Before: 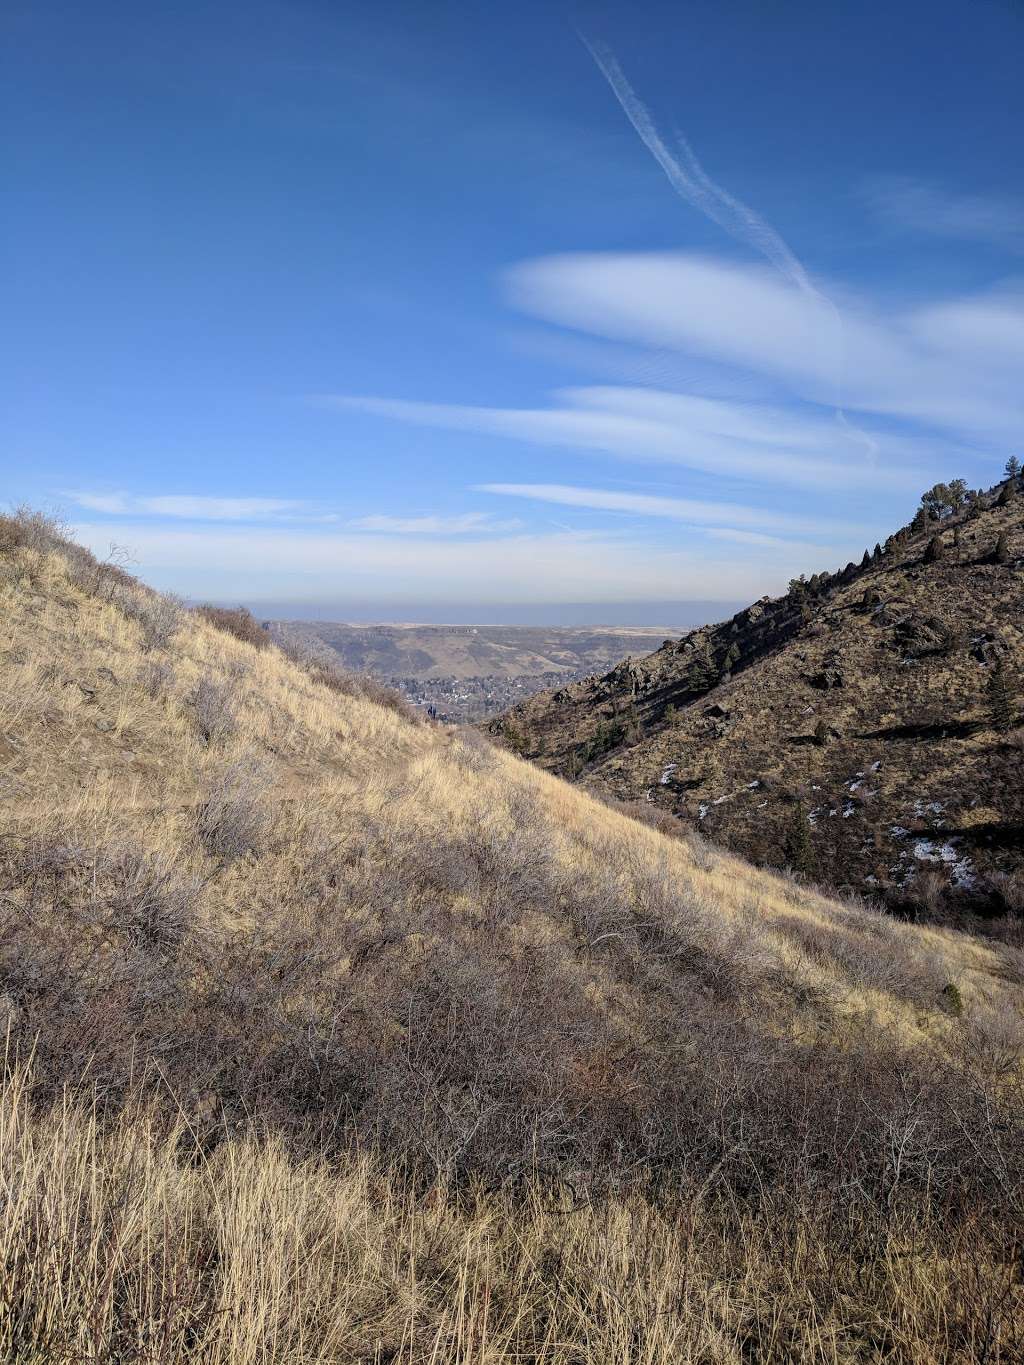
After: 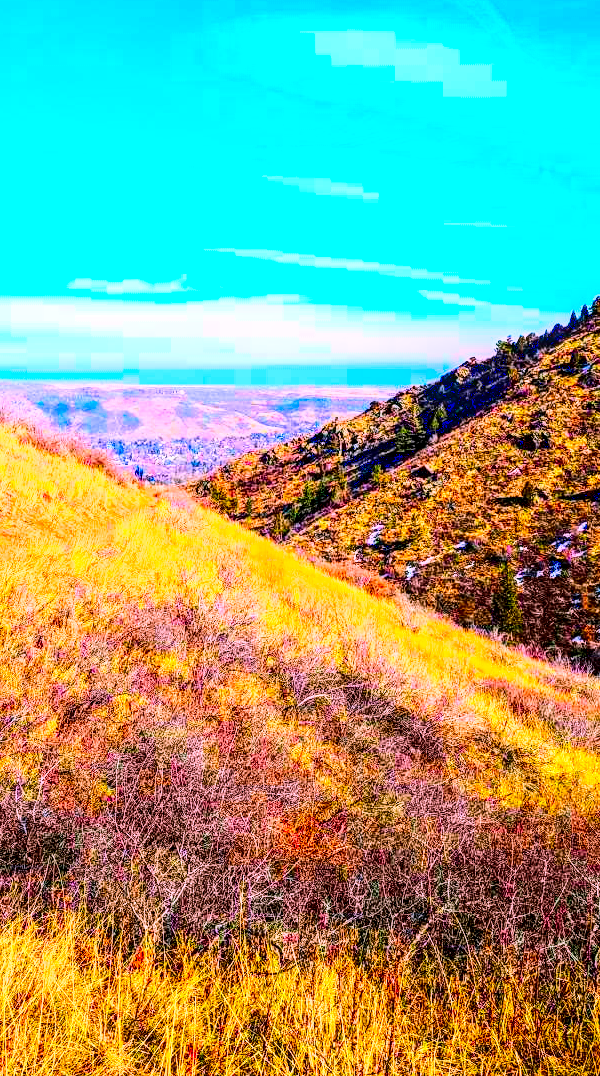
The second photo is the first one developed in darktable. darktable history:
exposure: black level correction 0.001, compensate highlight preservation false
base curve: curves: ch0 [(0, 0.003) (0.001, 0.002) (0.006, 0.004) (0.02, 0.022) (0.048, 0.086) (0.094, 0.234) (0.162, 0.431) (0.258, 0.629) (0.385, 0.8) (0.548, 0.918) (0.751, 0.988) (1, 1)]
local contrast: highlights 26%, detail 150%
color balance rgb: highlights gain › chroma 2.058%, highlights gain › hue 292°, linear chroma grading › global chroma 24.529%, perceptual saturation grading › global saturation 9.254%, perceptual saturation grading › highlights -13.626%, perceptual saturation grading › mid-tones 14.207%, perceptual saturation grading › shadows 22.218%, perceptual brilliance grading › global brilliance 10.549%, global vibrance 20%
contrast brightness saturation: contrast 0.132, brightness -0.058, saturation 0.165
color correction: highlights a* 1.59, highlights b* -1.7, saturation 2.47
crop and rotate: left 28.661%, top 17.562%, right 12.661%, bottom 3.572%
